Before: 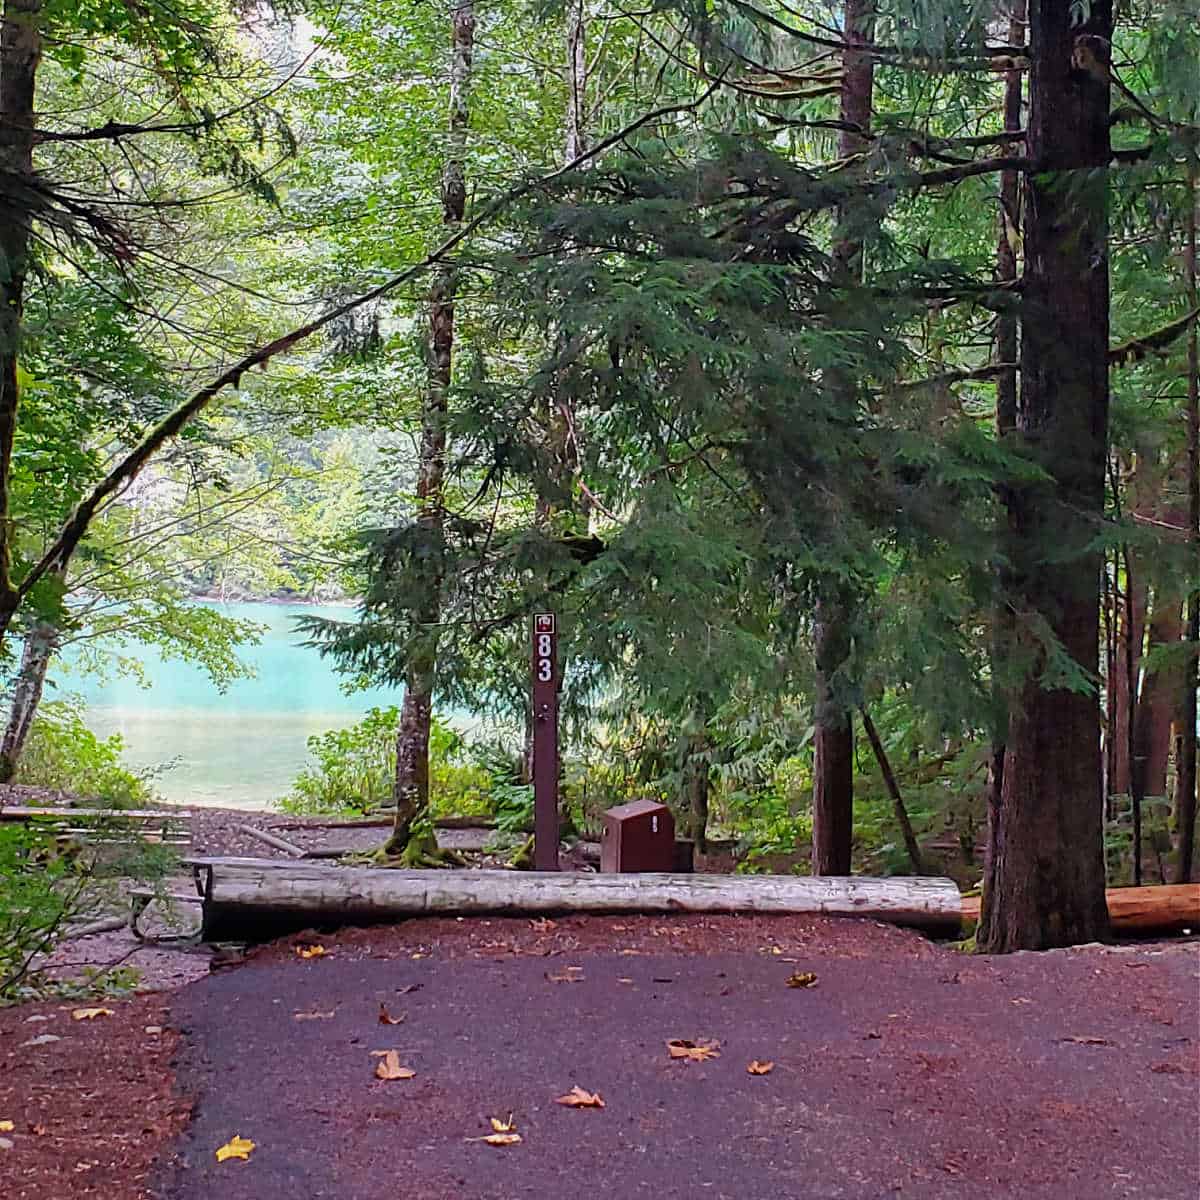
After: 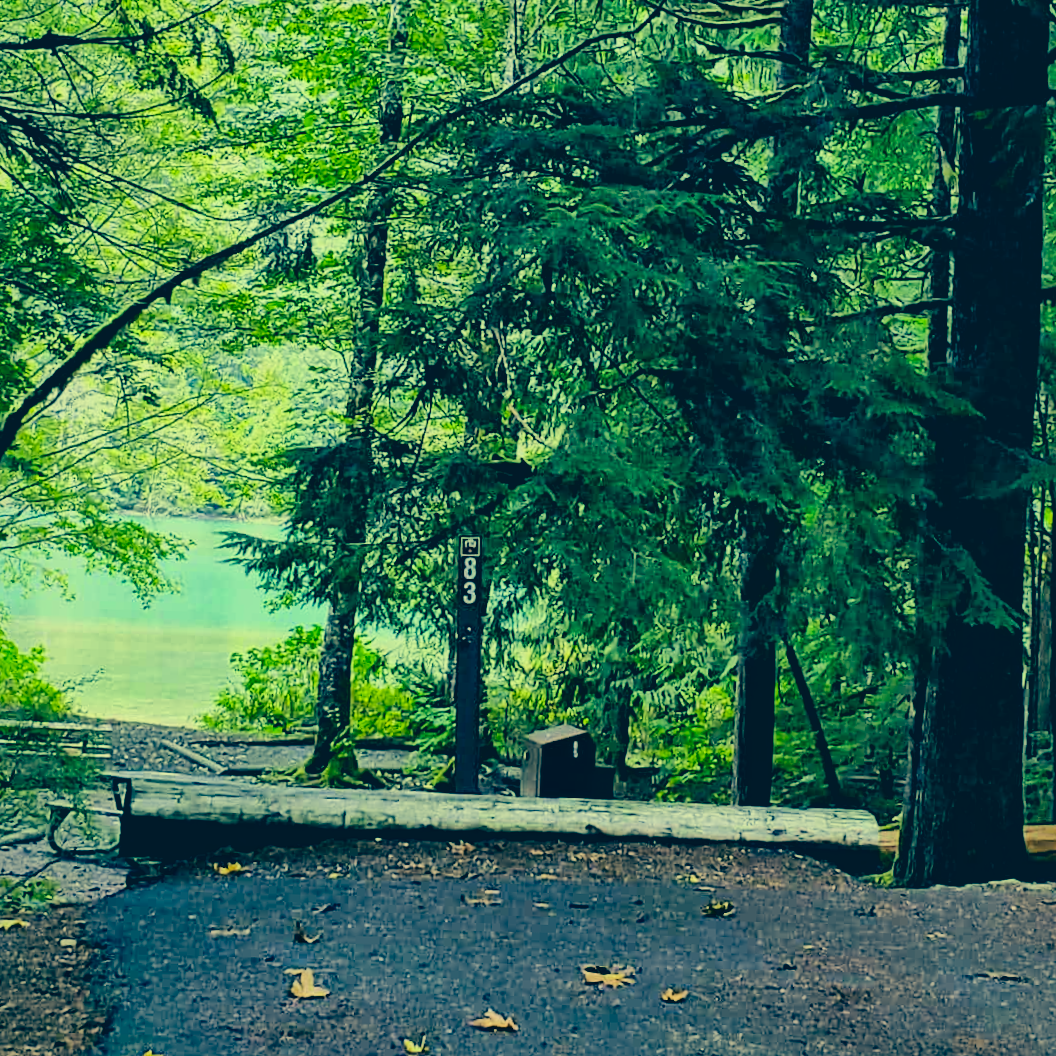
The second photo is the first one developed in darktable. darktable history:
rotate and perspective: rotation -1.77°, lens shift (horizontal) 0.004, automatic cropping off
tone equalizer: -8 EV -0.417 EV, -7 EV -0.389 EV, -6 EV -0.333 EV, -5 EV -0.222 EV, -3 EV 0.222 EV, -2 EV 0.333 EV, -1 EV 0.389 EV, +0 EV 0.417 EV, edges refinement/feathering 500, mask exposure compensation -1.57 EV, preserve details no
local contrast: mode bilateral grid, contrast 20, coarseness 50, detail 171%, midtone range 0.2
filmic rgb: black relative exposure -7.15 EV, white relative exposure 5.36 EV, hardness 3.02, color science v6 (2022)
crop and rotate: angle -3.27°, left 5.211%, top 5.211%, right 4.607%, bottom 4.607%
color correction: highlights a* -15.58, highlights b* 40, shadows a* -40, shadows b* -26.18
